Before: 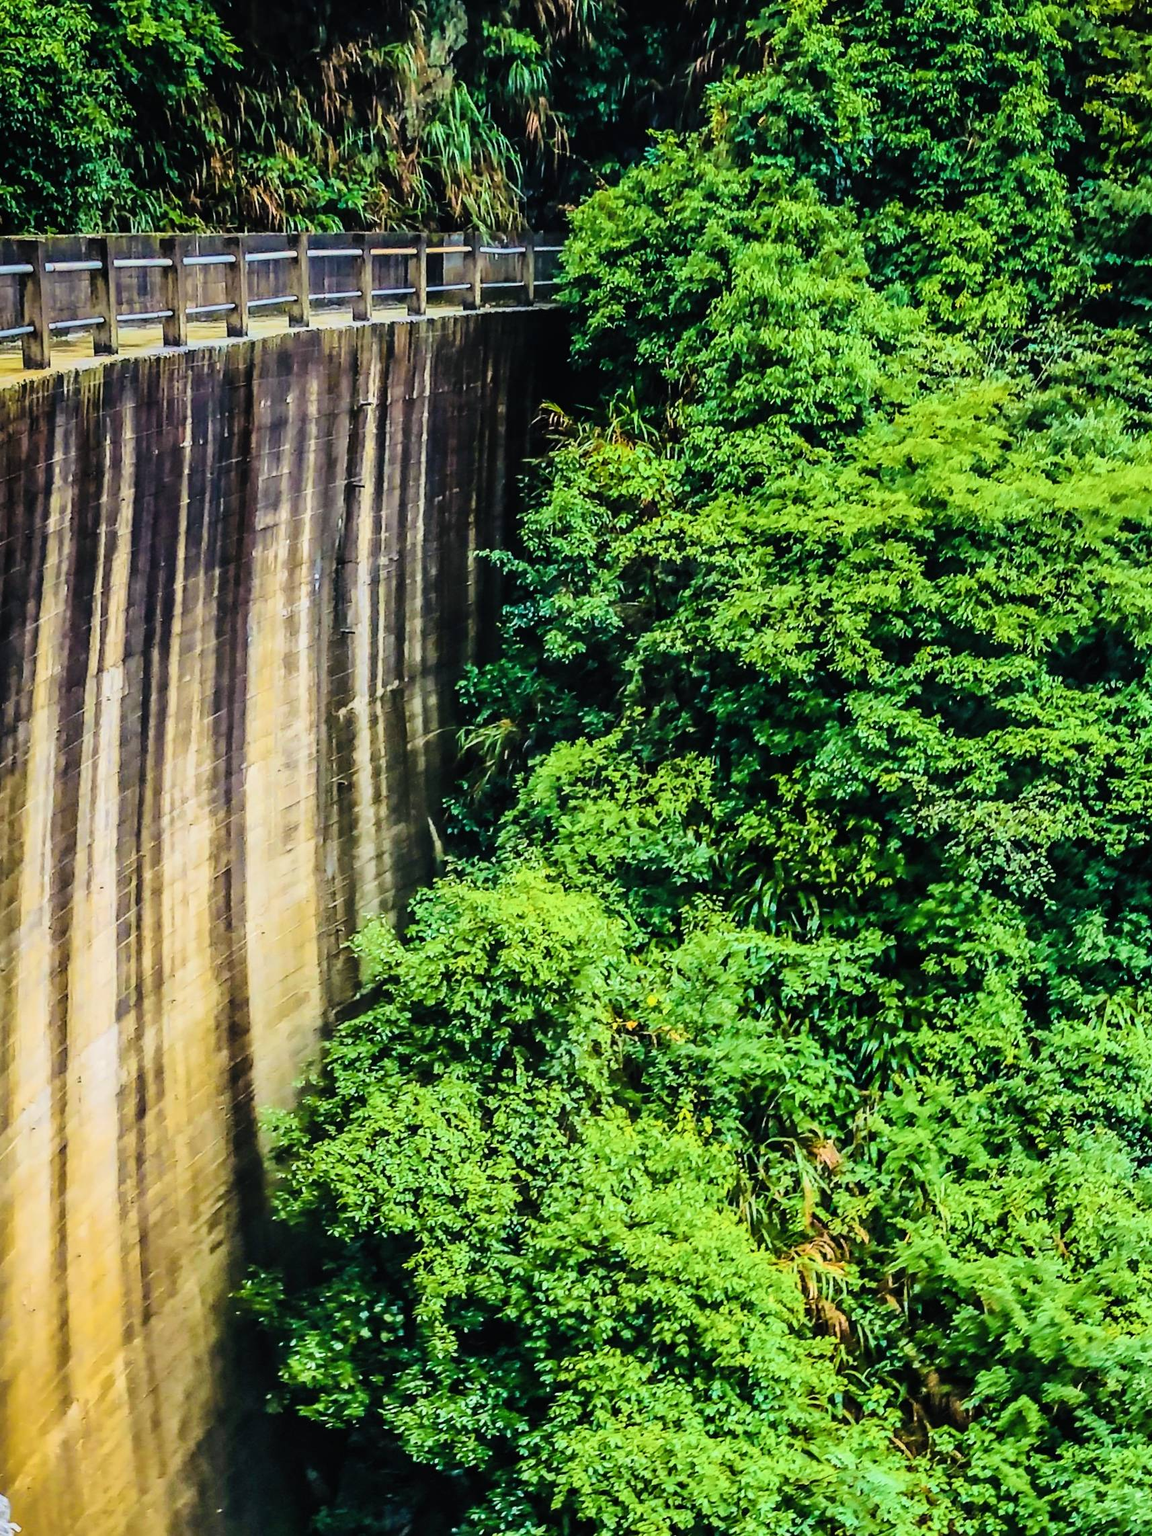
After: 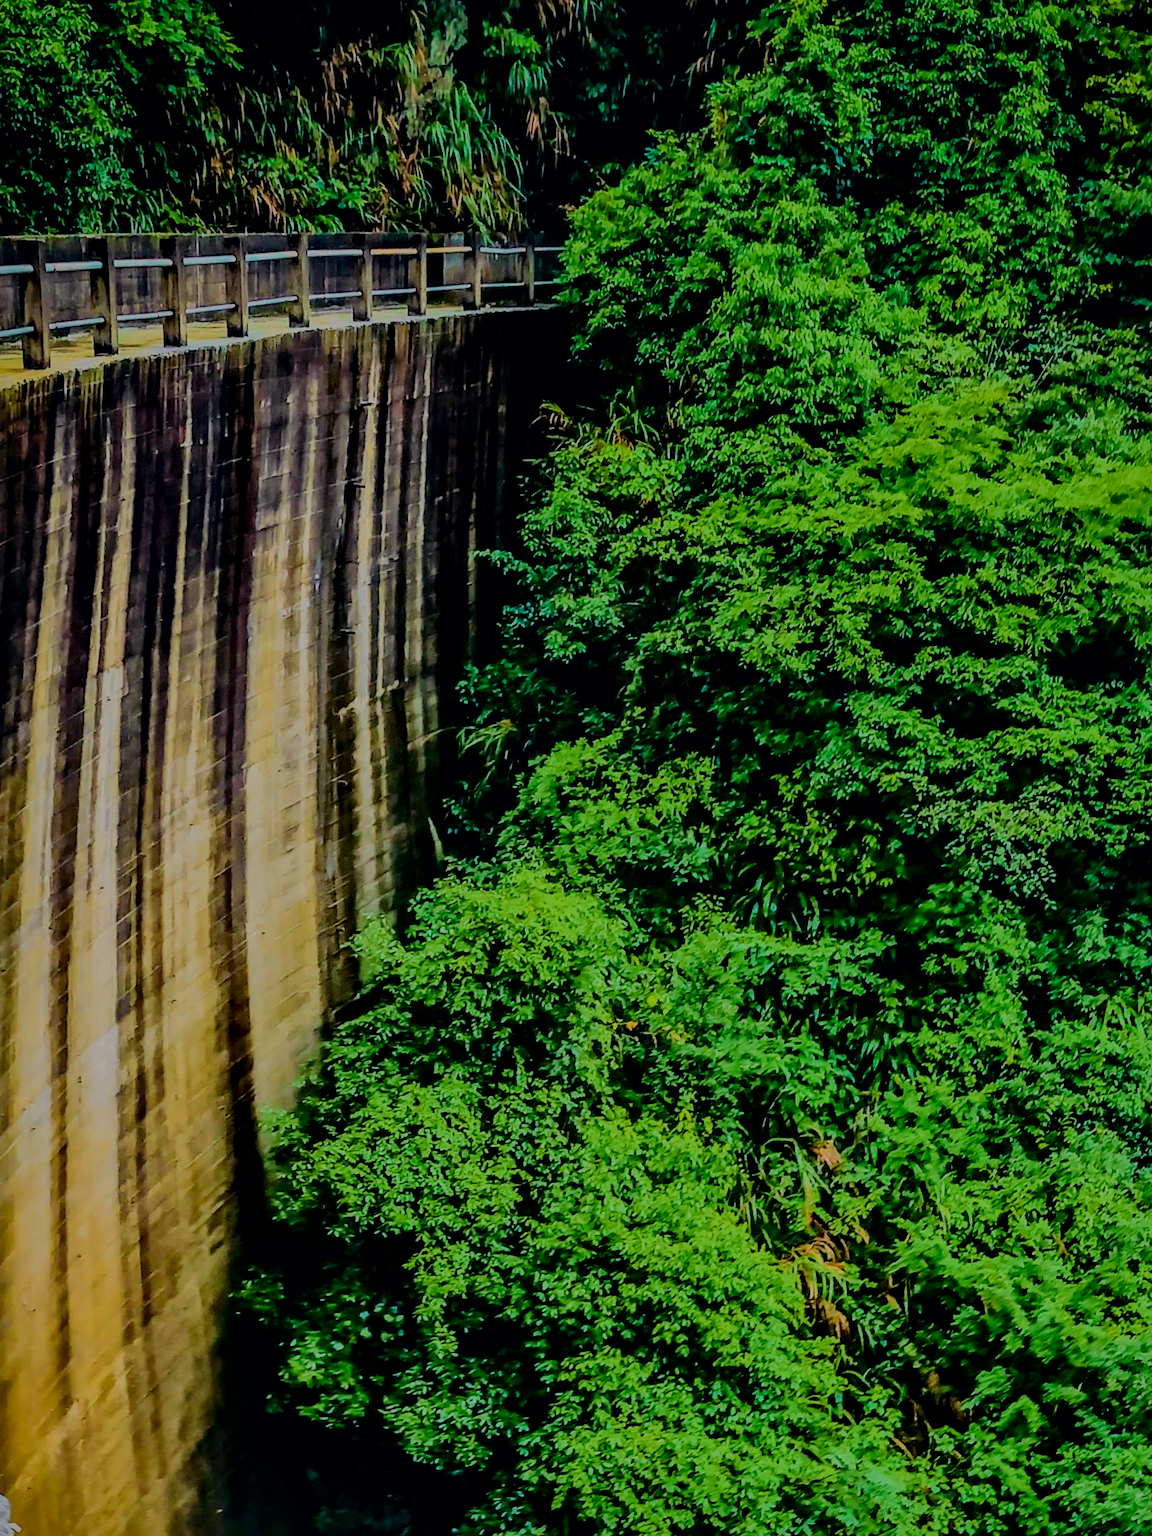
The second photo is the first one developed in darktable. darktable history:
tone curve: curves: ch0 [(0, 0) (0.051, 0.047) (0.102, 0.099) (0.228, 0.275) (0.432, 0.535) (0.695, 0.778) (0.908, 0.946) (1, 1)]; ch1 [(0, 0) (0.339, 0.298) (0.402, 0.363) (0.453, 0.413) (0.485, 0.469) (0.494, 0.493) (0.504, 0.501) (0.525, 0.534) (0.563, 0.595) (0.597, 0.638) (1, 1)]; ch2 [(0, 0) (0.48, 0.48) (0.504, 0.5) (0.539, 0.554) (0.59, 0.63) (0.642, 0.684) (0.824, 0.815) (1, 1)], color space Lab, independent channels, preserve colors none
local contrast: mode bilateral grid, contrast 24, coarseness 60, detail 151%, midtone range 0.2
exposure: exposure -1.943 EV, compensate highlight preservation false
